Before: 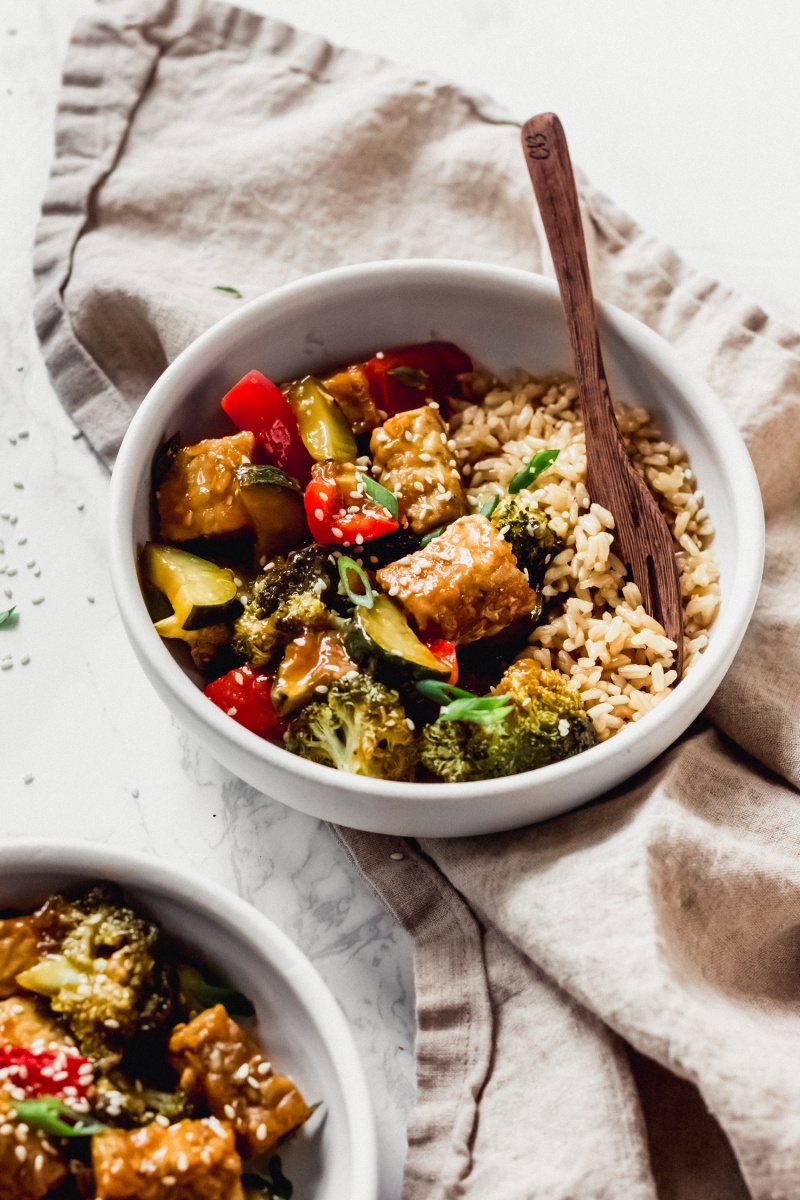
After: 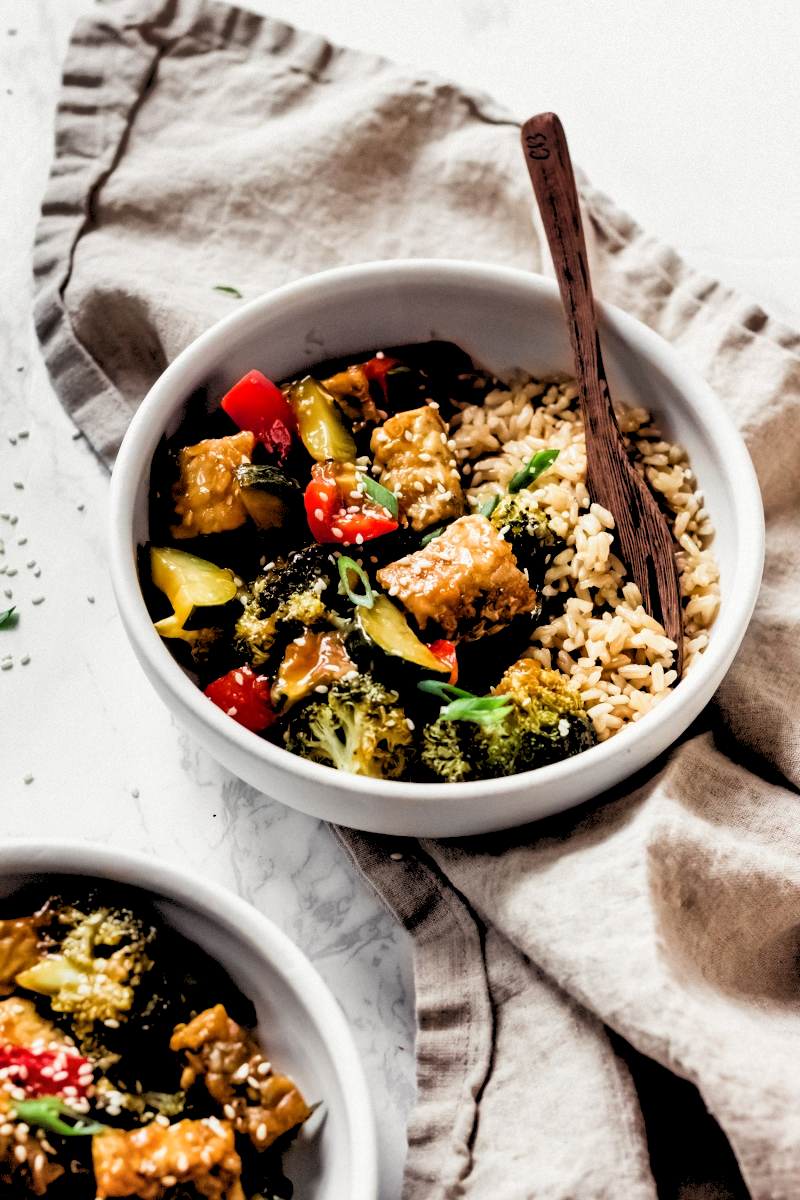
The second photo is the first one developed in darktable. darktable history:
rgb levels: levels [[0.029, 0.461, 0.922], [0, 0.5, 1], [0, 0.5, 1]]
shadows and highlights: soften with gaussian
